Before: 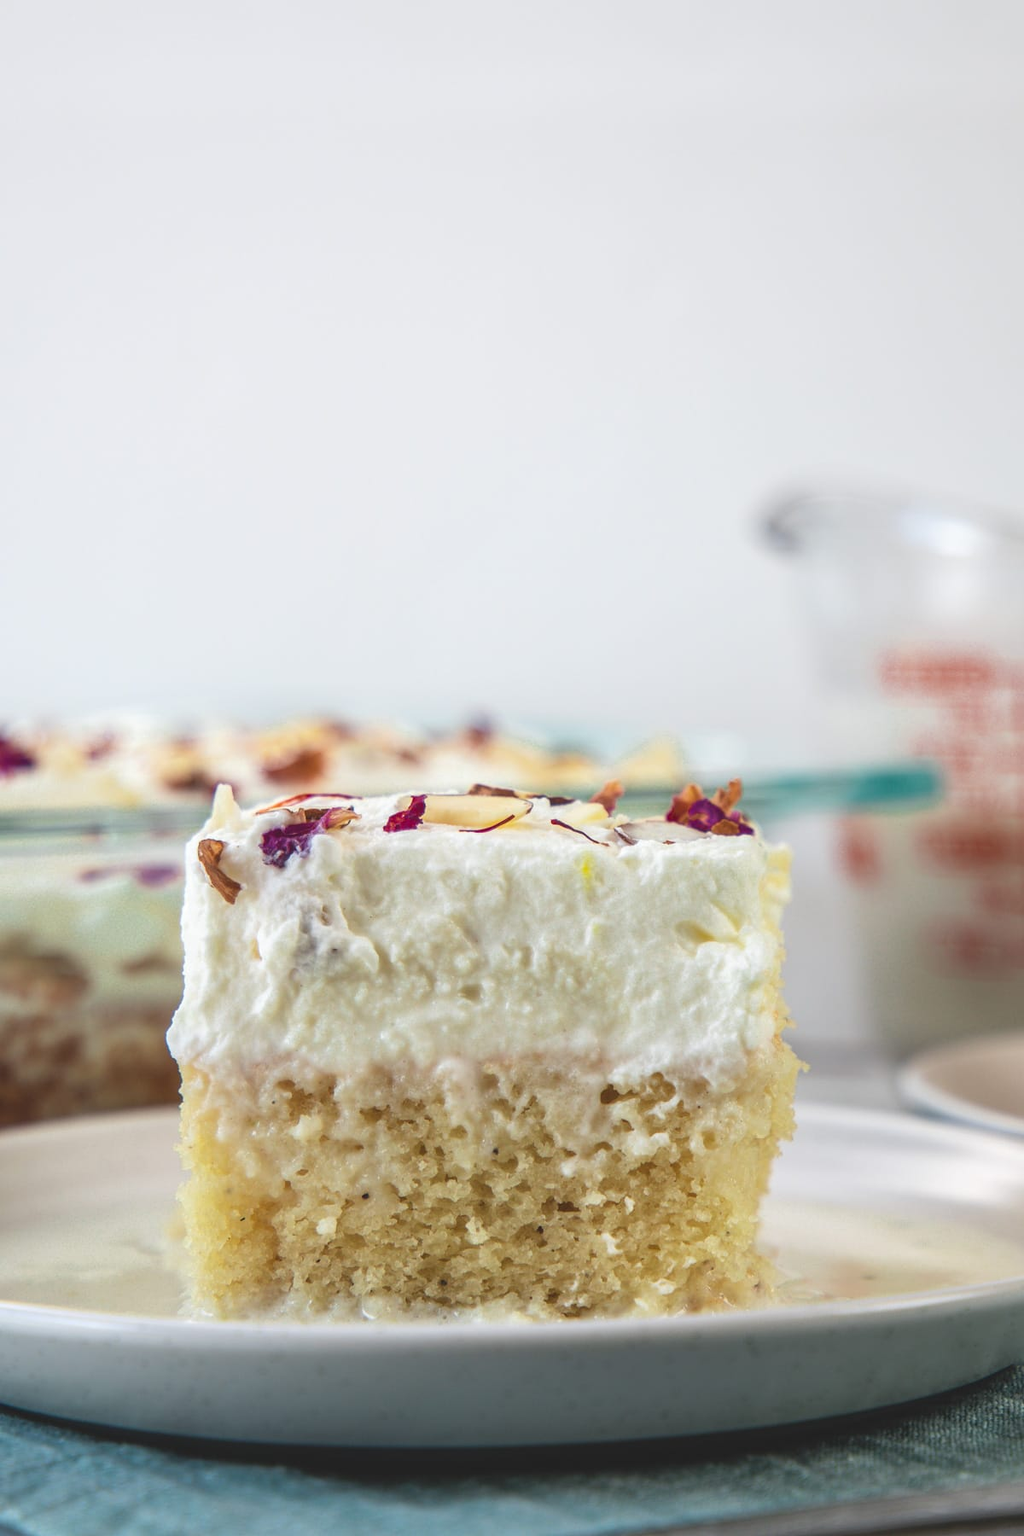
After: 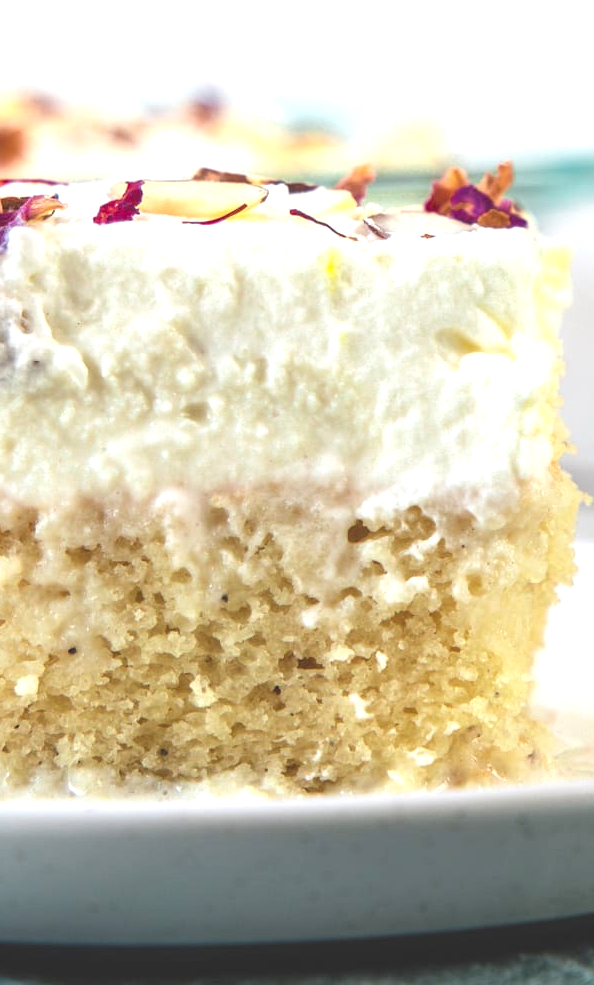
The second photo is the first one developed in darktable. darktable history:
exposure: black level correction 0, exposure 0.696 EV, compensate exposure bias true, compensate highlight preservation false
crop: left 29.674%, top 41.761%, right 20.819%, bottom 3.509%
